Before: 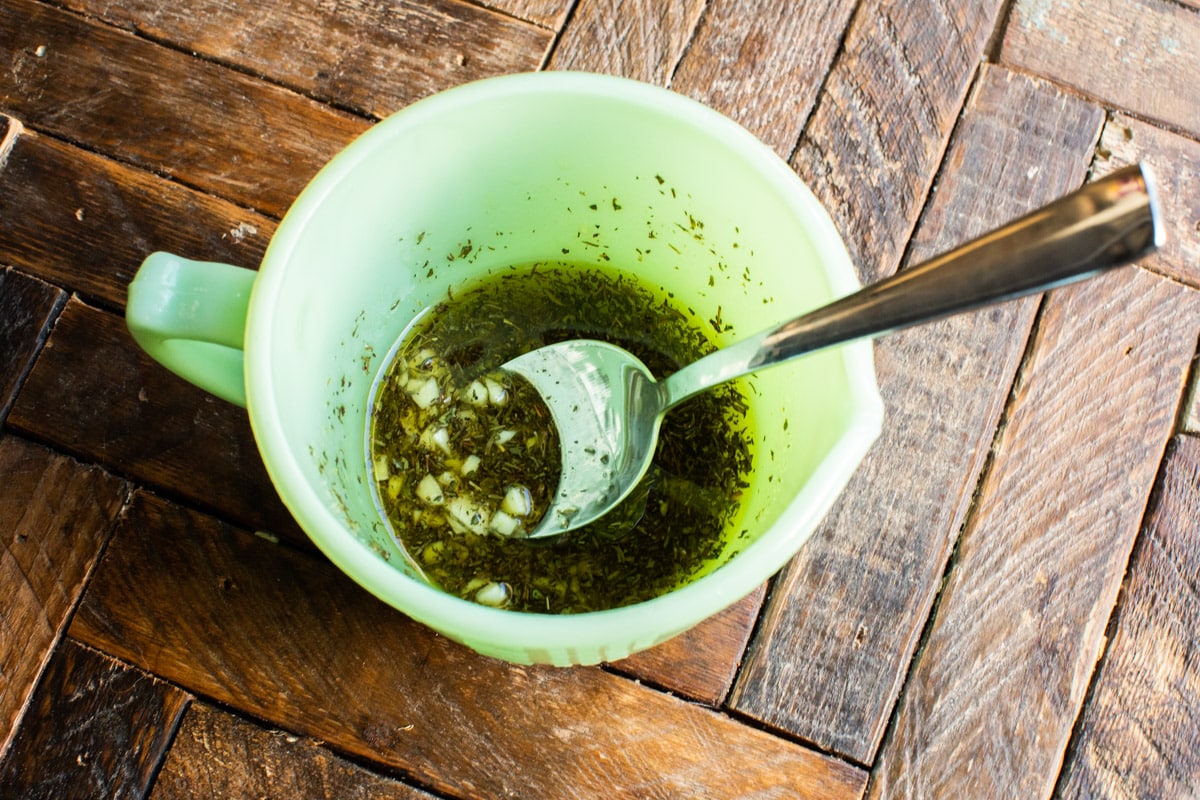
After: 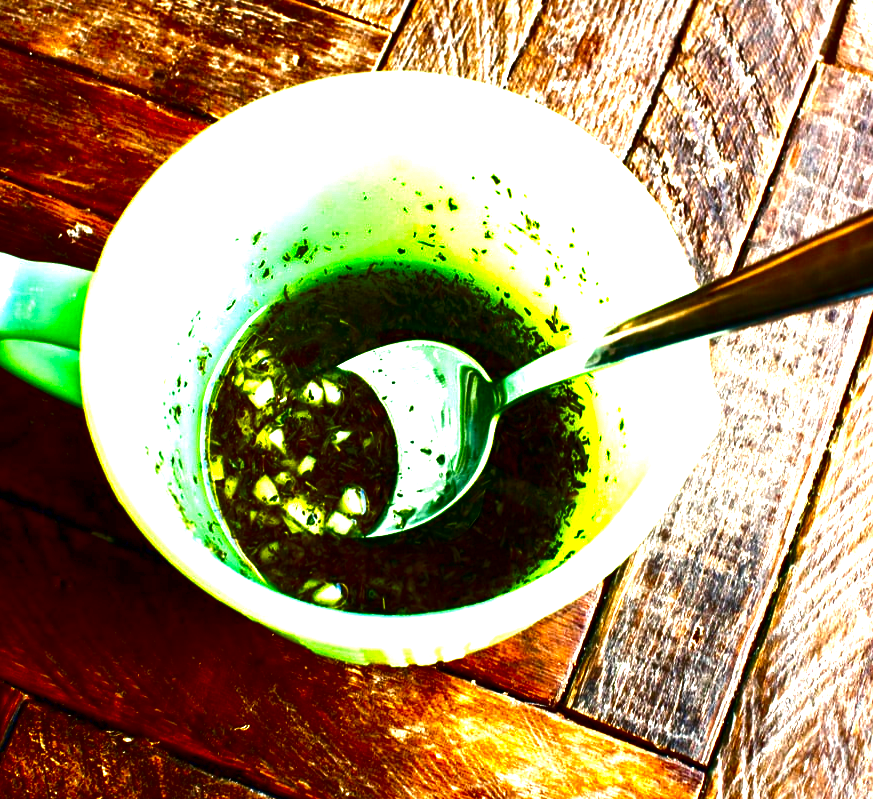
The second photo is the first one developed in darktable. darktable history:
exposure: black level correction 0, exposure 1.104 EV, compensate highlight preservation false
contrast brightness saturation: brightness -0.997, saturation 0.993
crop: left 13.713%, top 0%, right 13.483%
